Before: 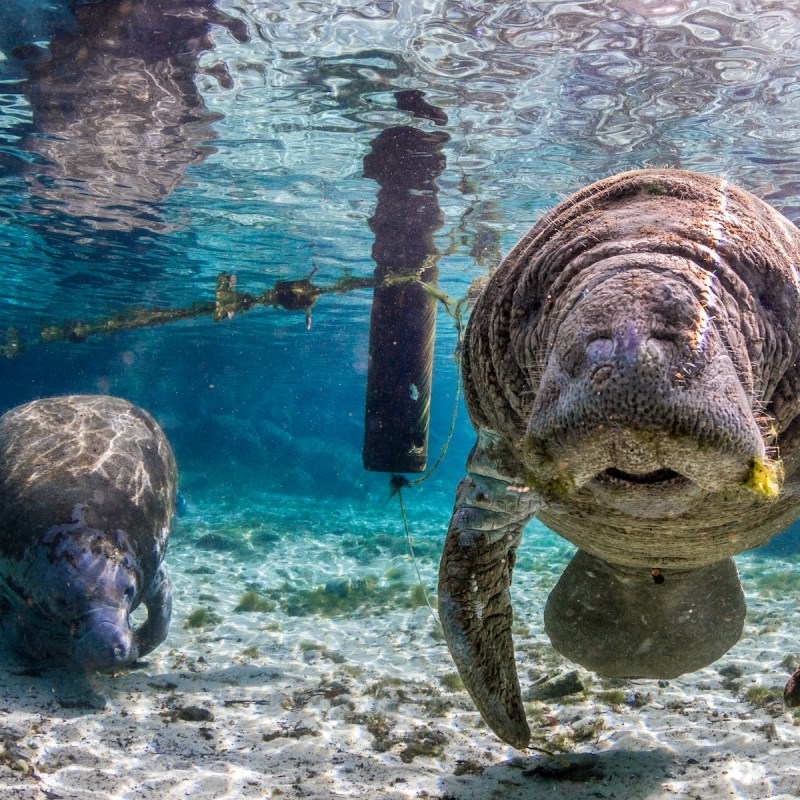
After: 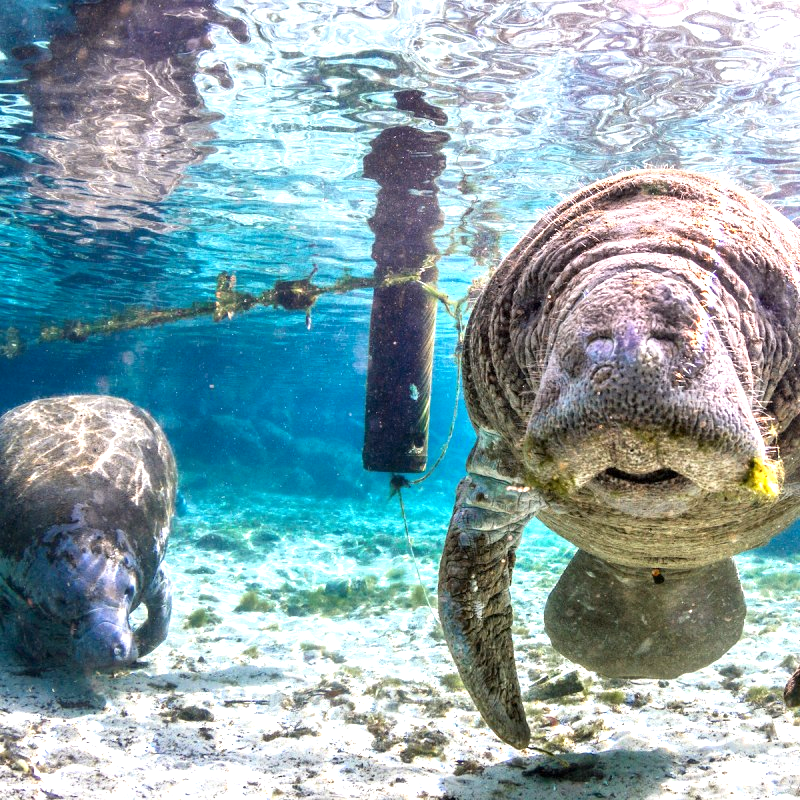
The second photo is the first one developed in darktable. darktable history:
exposure: exposure 1.164 EV, compensate highlight preservation false
color zones: curves: ch0 [(0, 0.5) (0.143, 0.5) (0.286, 0.5) (0.429, 0.5) (0.571, 0.5) (0.714, 0.476) (0.857, 0.5) (1, 0.5)]; ch2 [(0, 0.5) (0.143, 0.5) (0.286, 0.5) (0.429, 0.5) (0.571, 0.5) (0.714, 0.487) (0.857, 0.5) (1, 0.5)]
